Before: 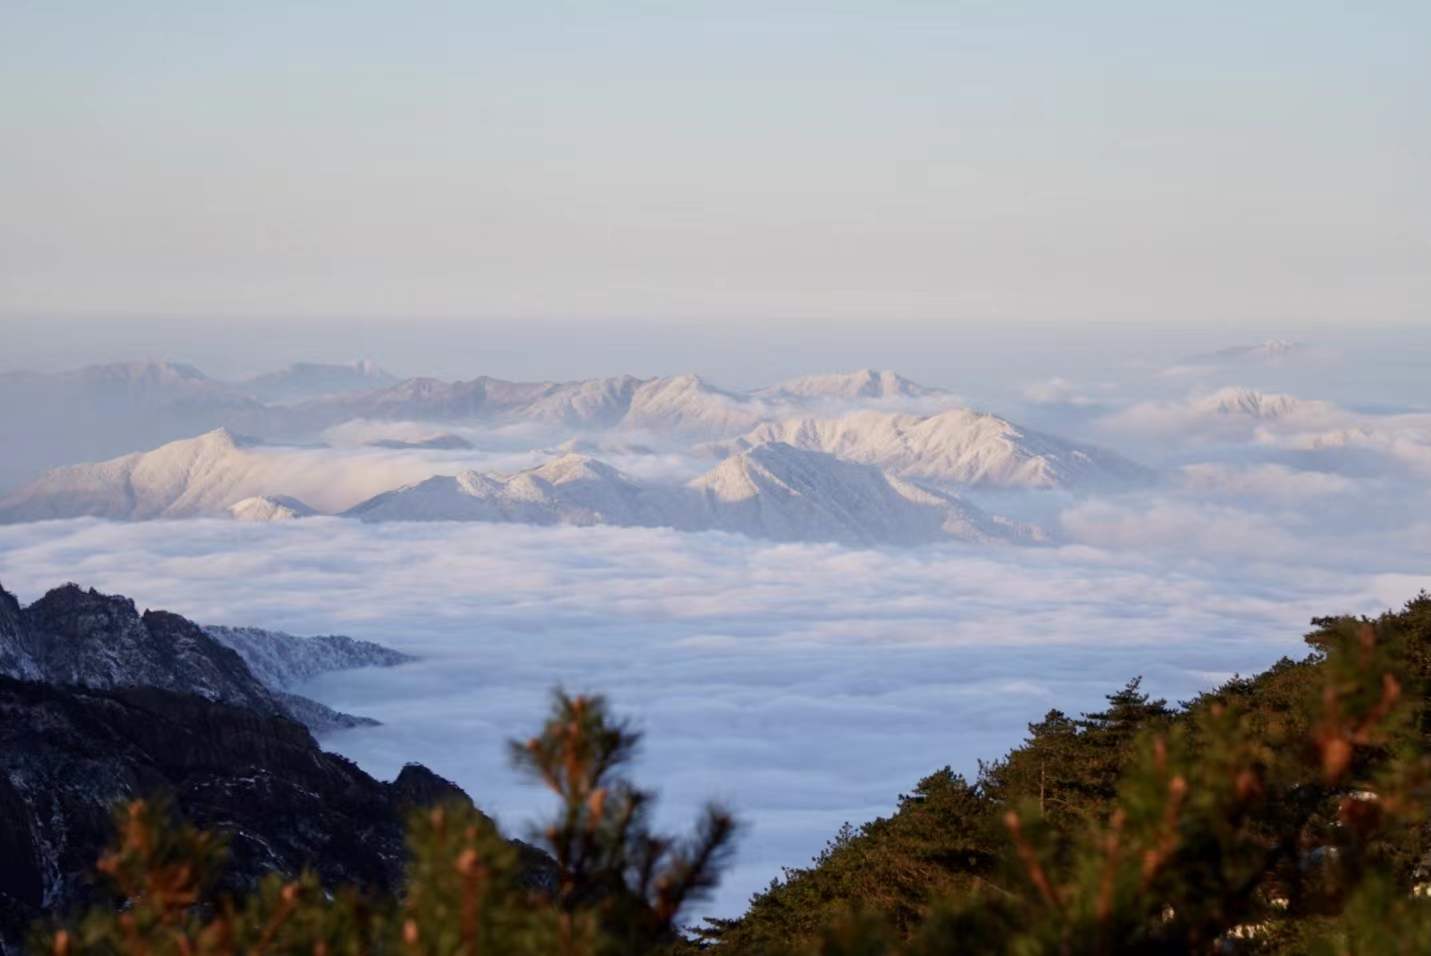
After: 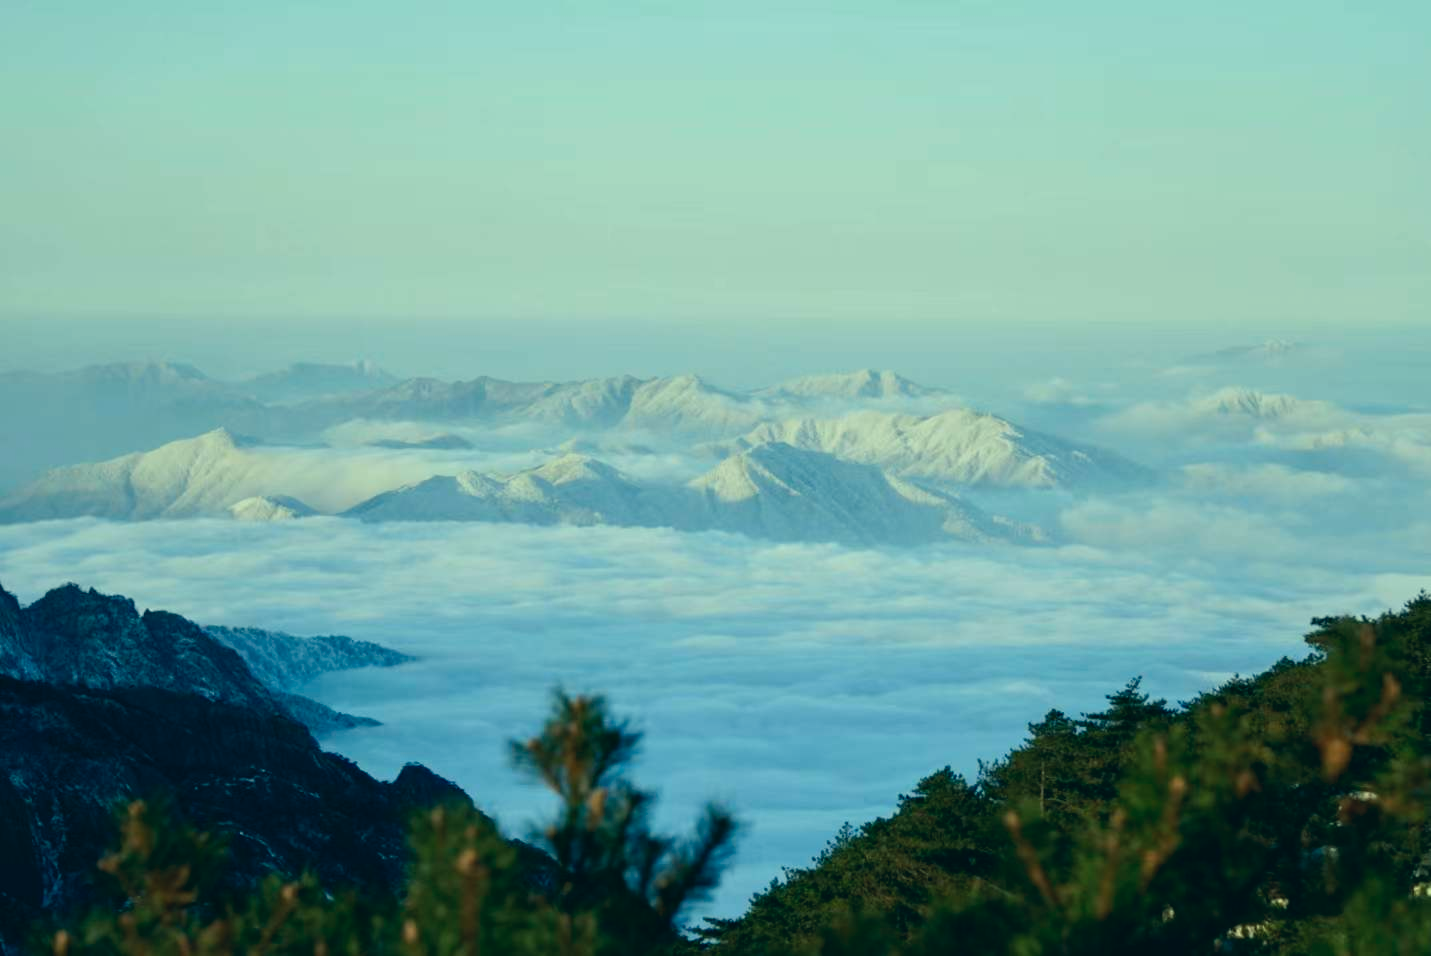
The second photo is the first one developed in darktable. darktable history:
color correction: highlights a* -19.57, highlights b* 9.79, shadows a* -20.46, shadows b* -10.11
